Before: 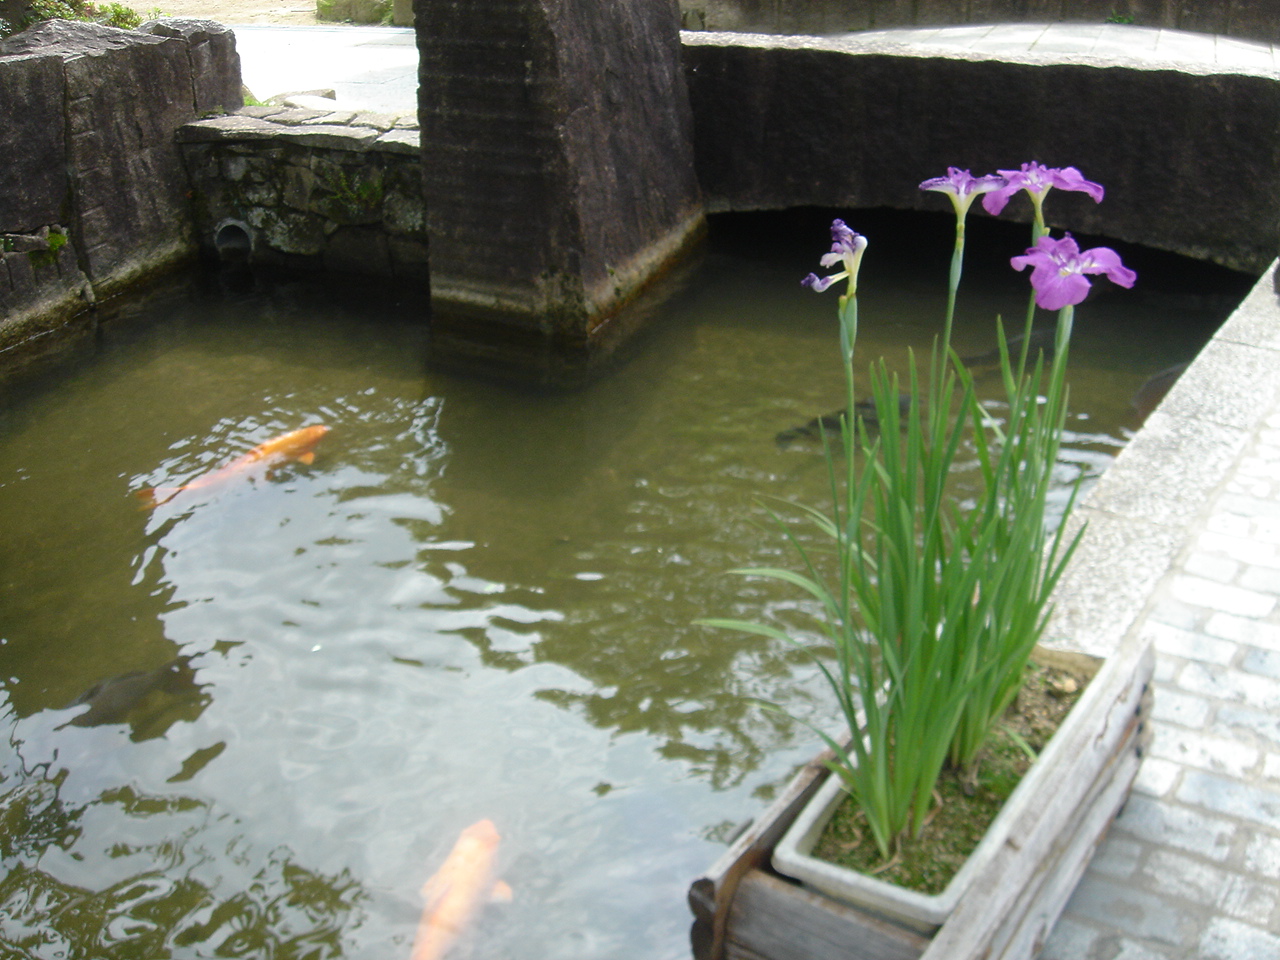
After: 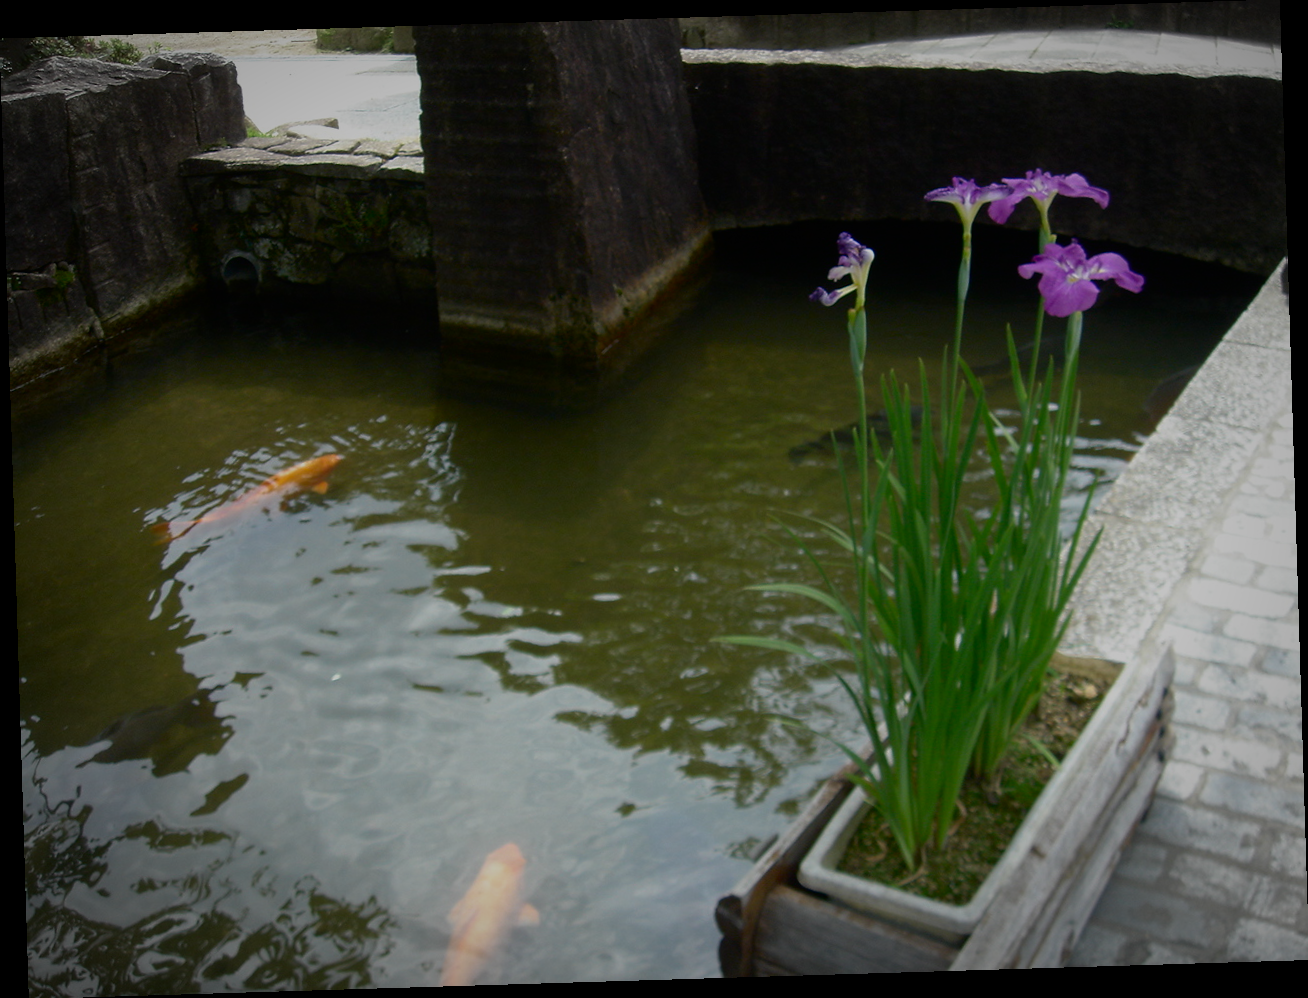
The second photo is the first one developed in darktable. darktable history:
vignetting: automatic ratio true
rotate and perspective: rotation -1.75°, automatic cropping off
exposure: black level correction 0, exposure -0.721 EV, compensate highlight preservation false
contrast brightness saturation: contrast 0.07, brightness -0.14, saturation 0.11
